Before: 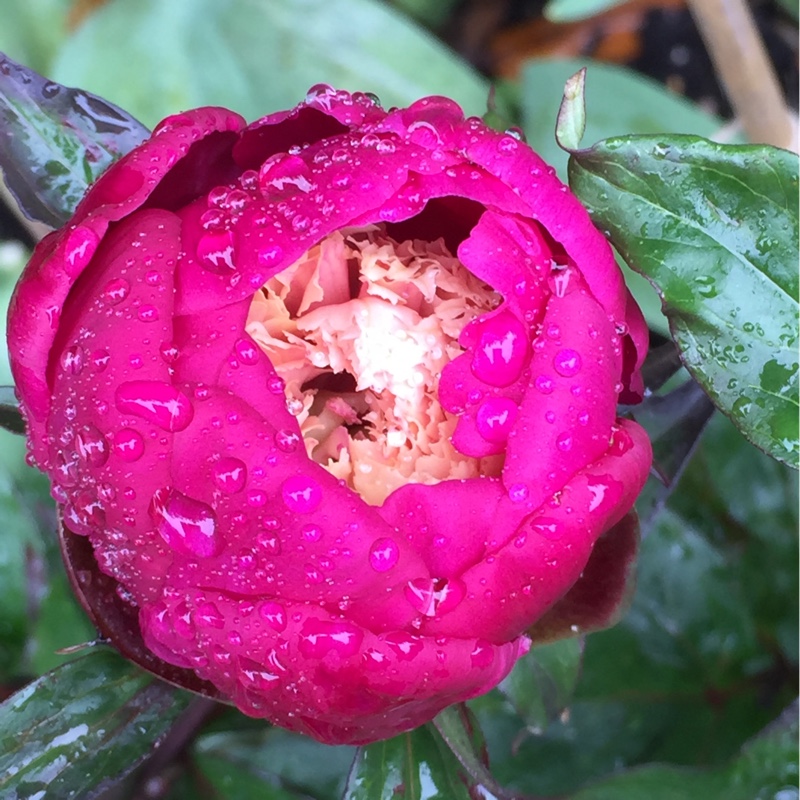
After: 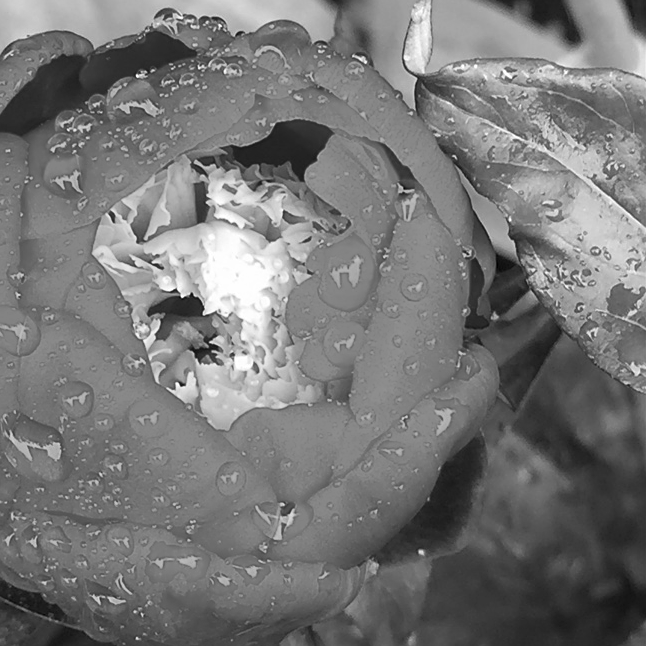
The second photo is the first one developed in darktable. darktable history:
crop: left 19.159%, top 9.58%, bottom 9.58%
monochrome: on, module defaults
contrast equalizer: y [[0.5 ×6], [0.5 ×6], [0.5, 0.5, 0.501, 0.545, 0.707, 0.863], [0 ×6], [0 ×6]]
sharpen: on, module defaults
